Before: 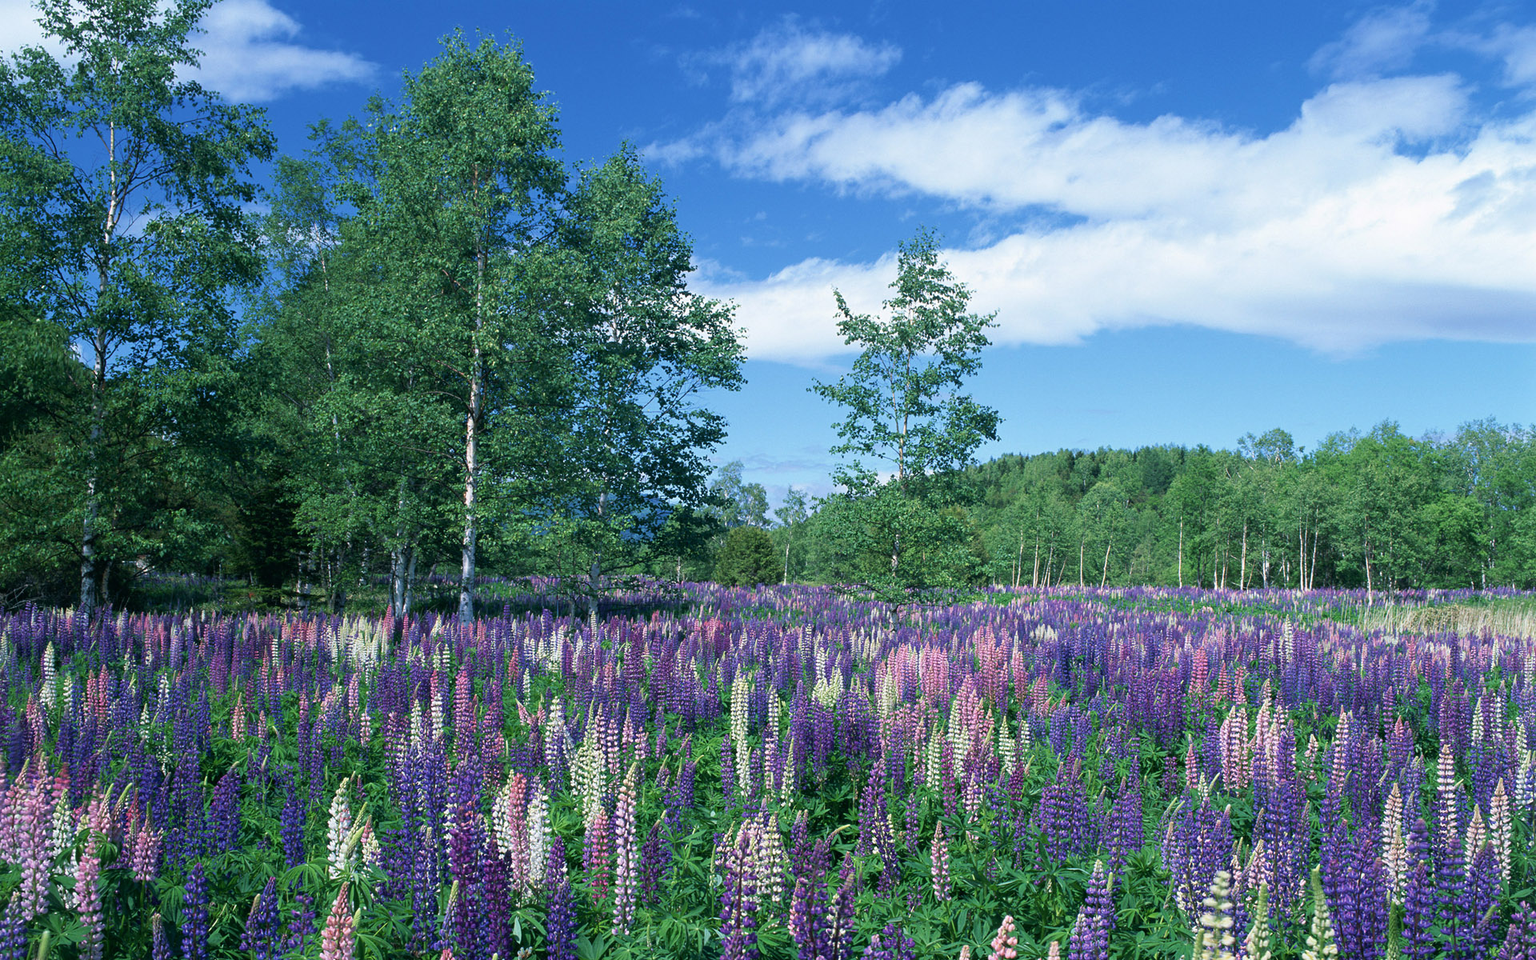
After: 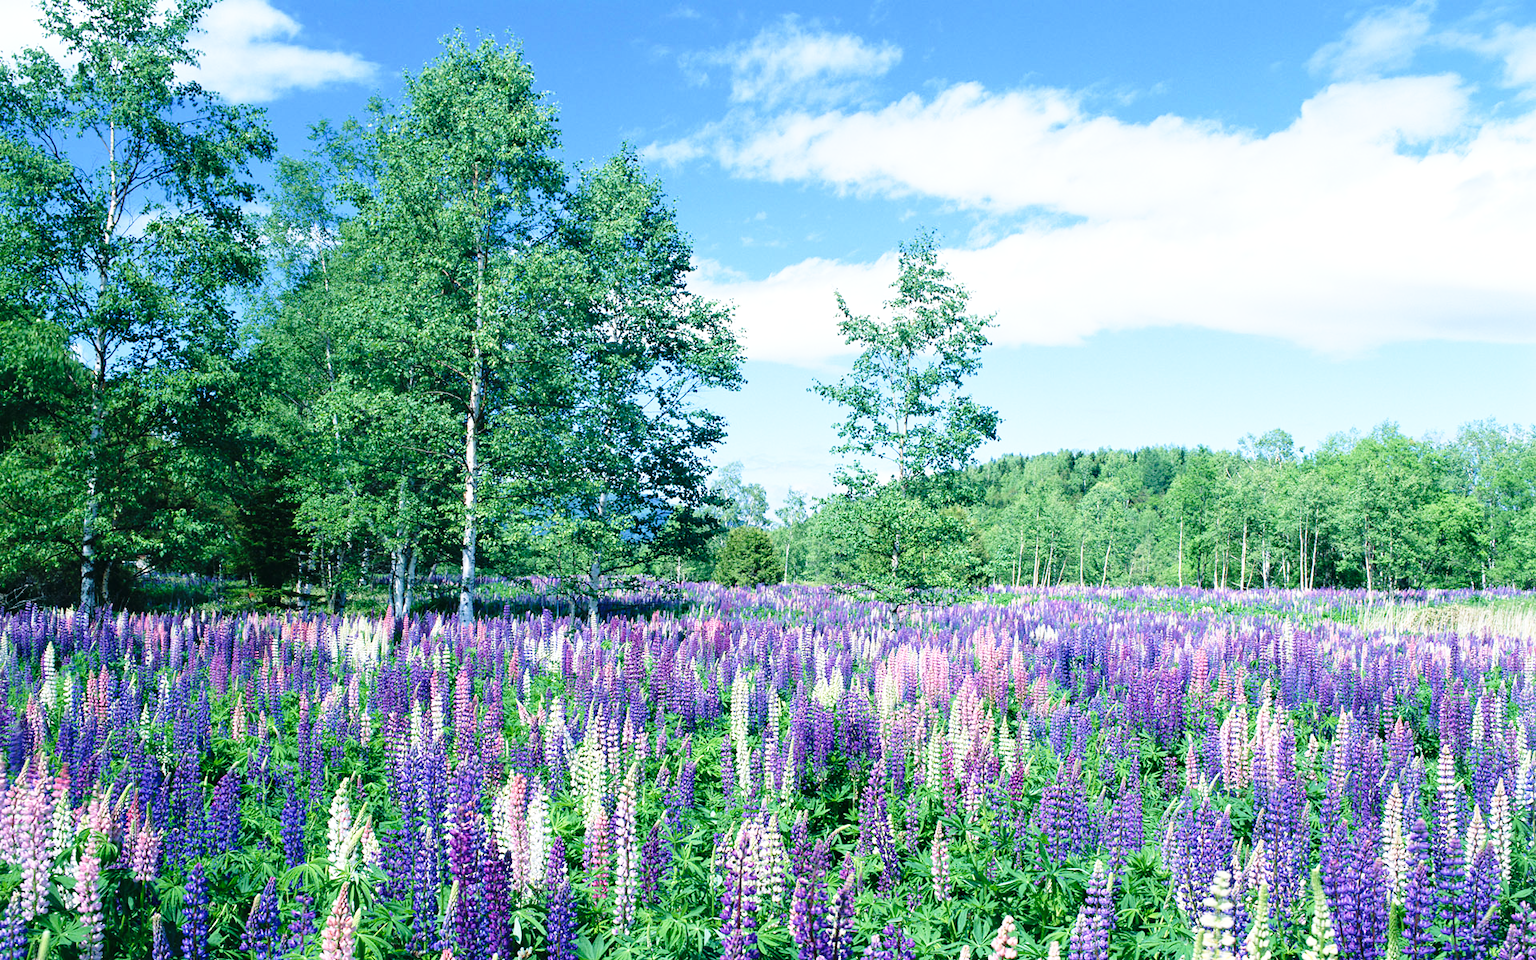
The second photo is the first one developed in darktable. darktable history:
base curve: curves: ch0 [(0, 0) (0.028, 0.03) (0.105, 0.232) (0.387, 0.748) (0.754, 0.968) (1, 1)], fusion 1, exposure shift 0.576, preserve colors none
tone equalizer: on, module defaults
